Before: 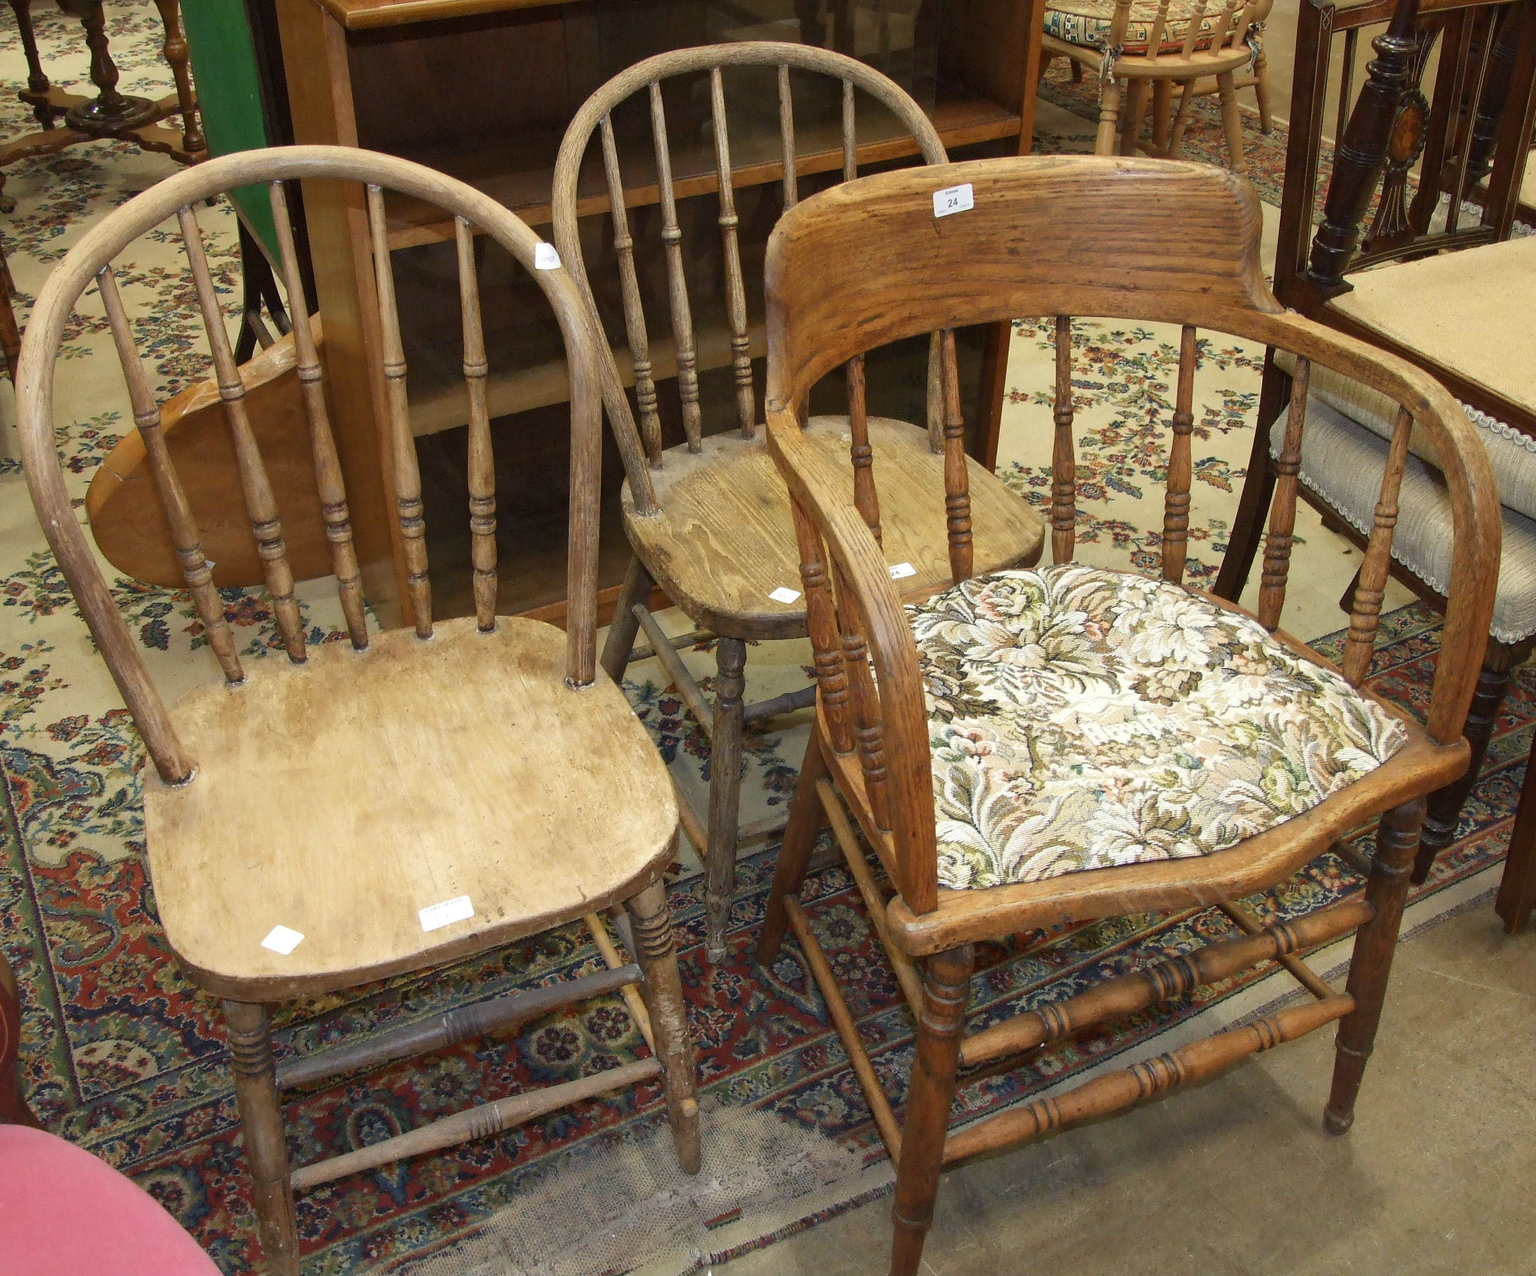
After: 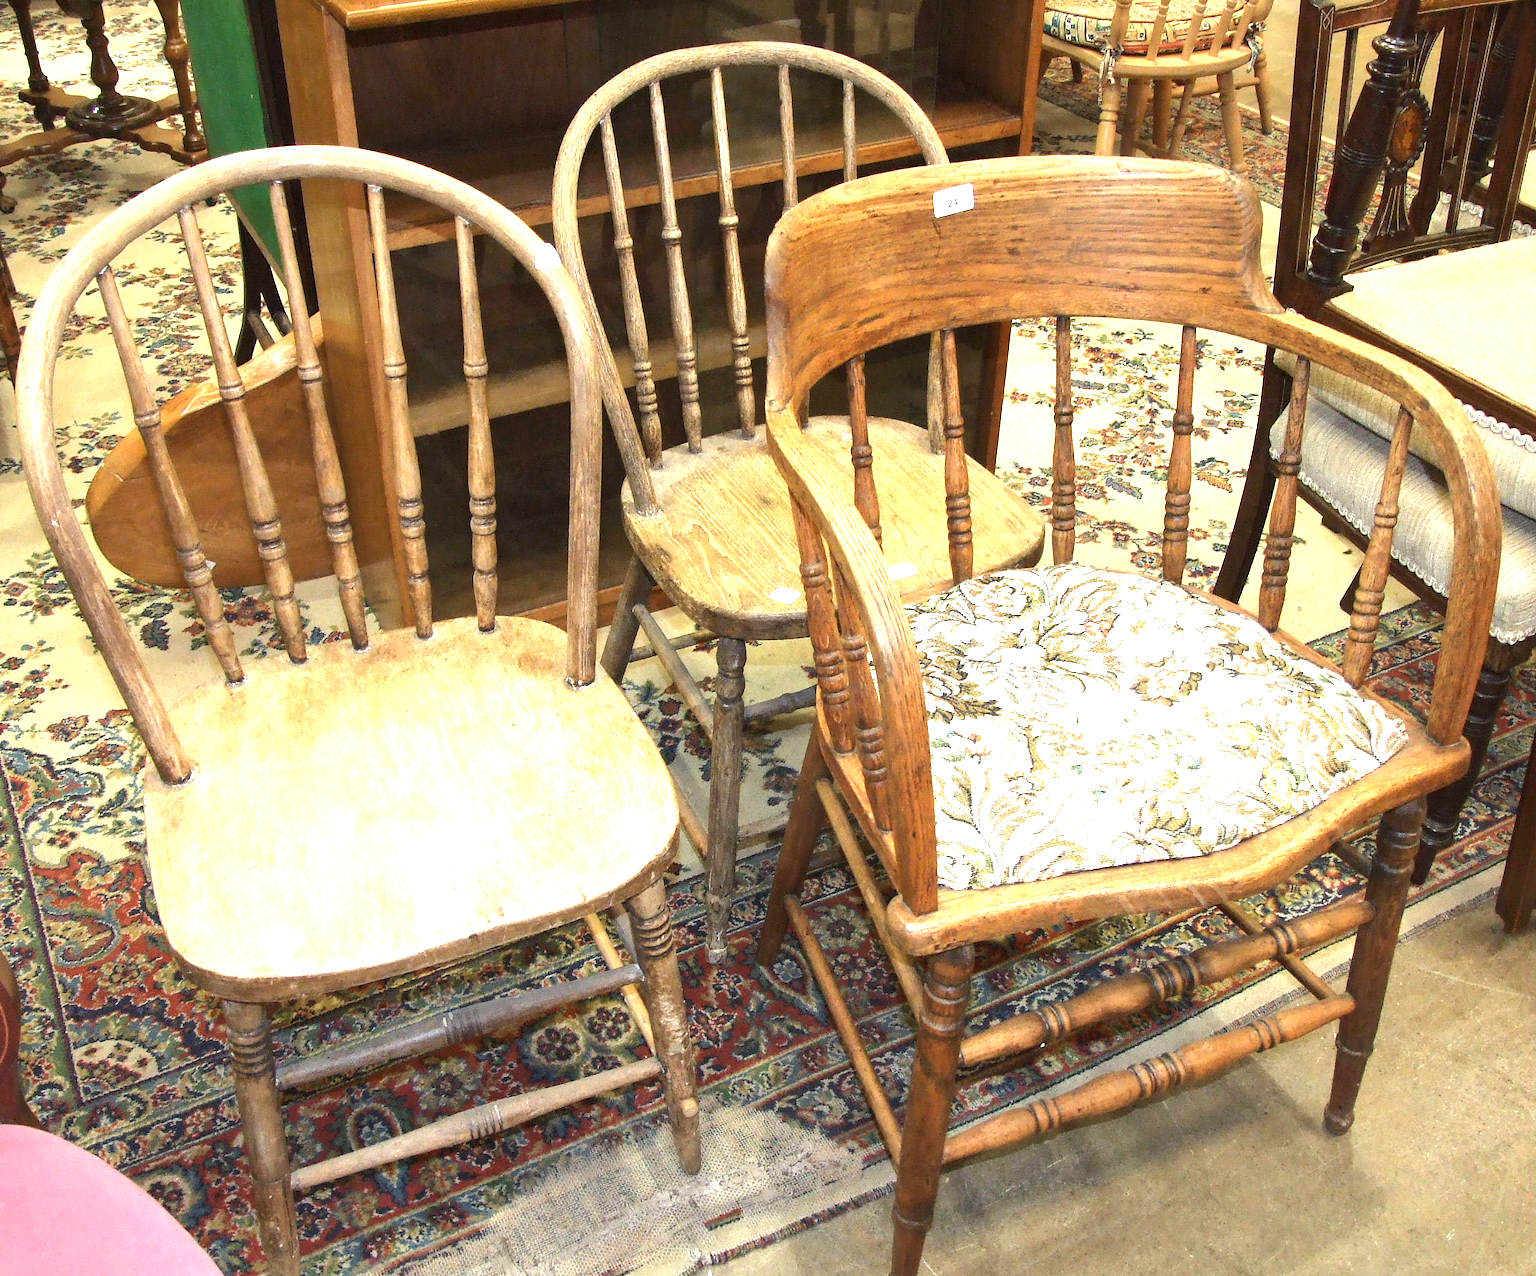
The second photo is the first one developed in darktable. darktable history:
exposure: exposure 1.09 EV, compensate highlight preservation false
tone equalizer: -8 EV -0.391 EV, -7 EV -0.354 EV, -6 EV -0.307 EV, -5 EV -0.211 EV, -3 EV 0.24 EV, -2 EV 0.335 EV, -1 EV 0.383 EV, +0 EV 0.425 EV, edges refinement/feathering 500, mask exposure compensation -1.57 EV, preserve details no
